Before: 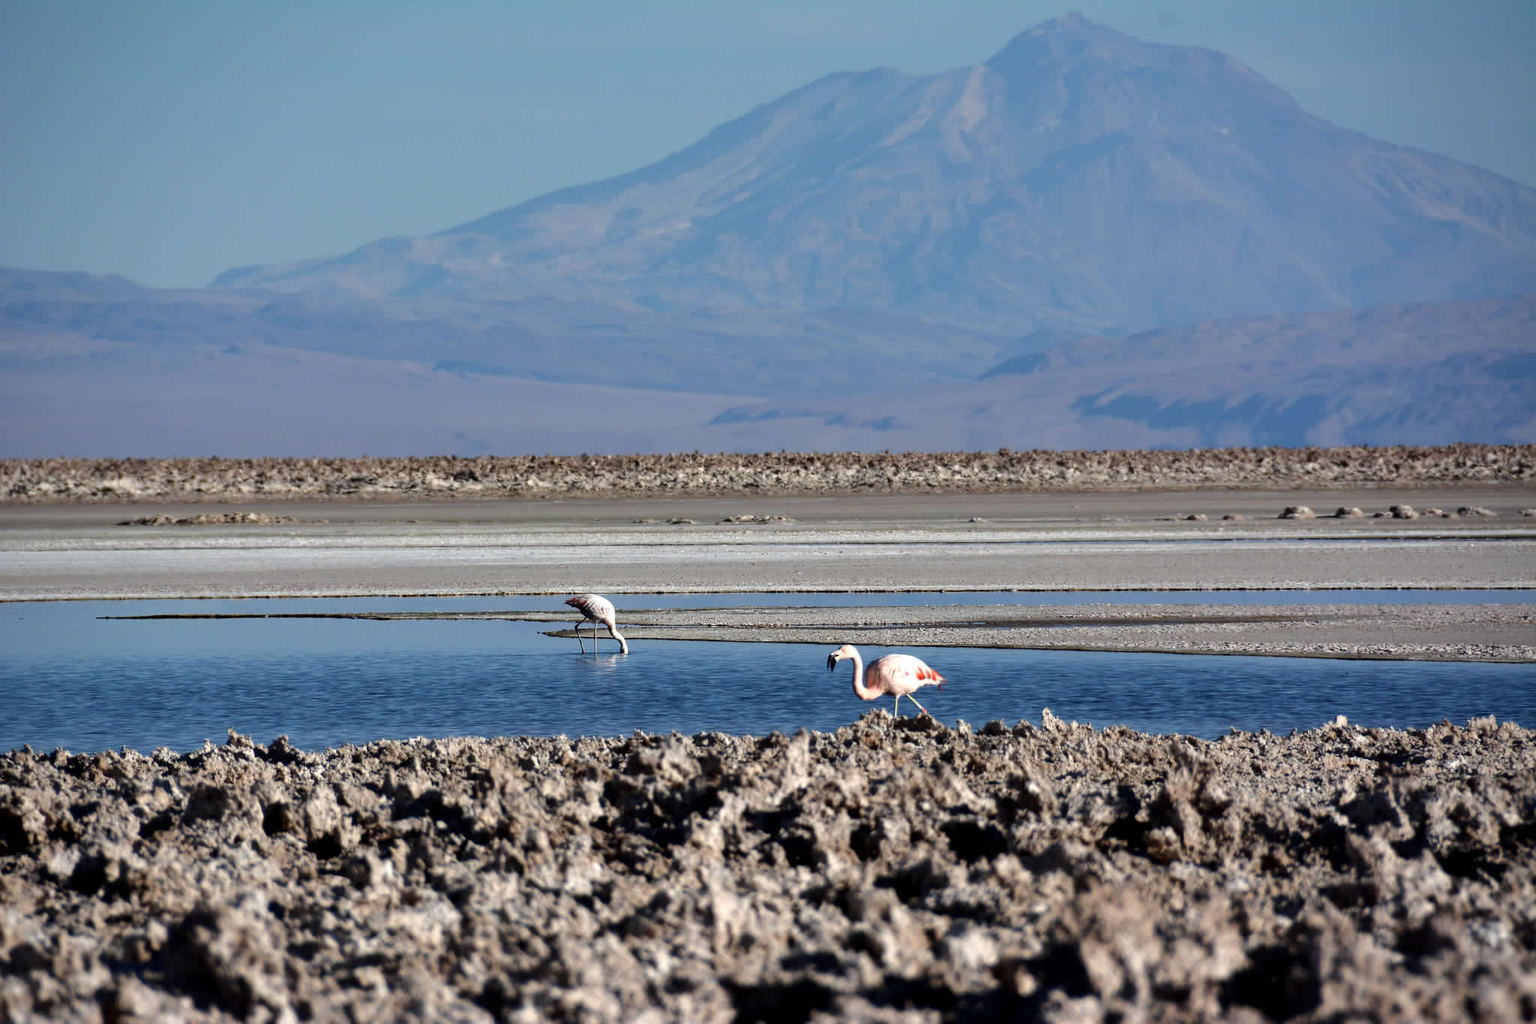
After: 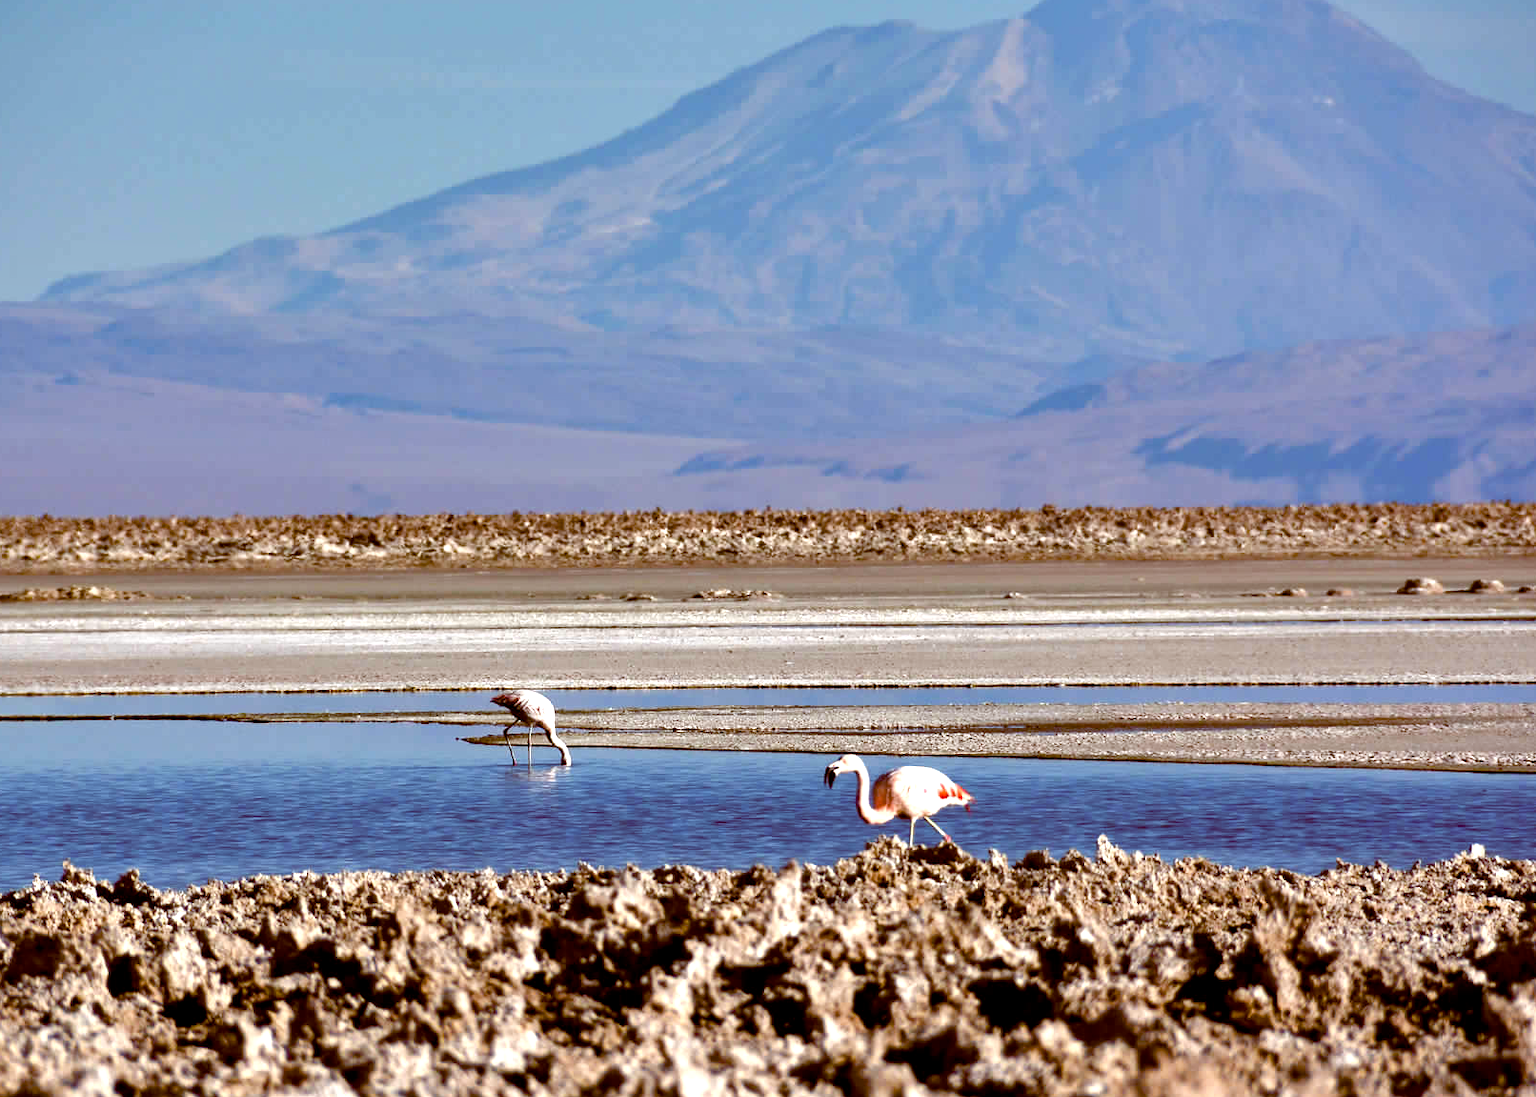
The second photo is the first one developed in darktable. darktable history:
crop: left 11.647%, top 4.982%, right 9.602%, bottom 10.571%
shadows and highlights: soften with gaussian
color balance rgb: highlights gain › luminance 18.036%, global offset › chroma 0.401%, global offset › hue 35.12°, perceptual saturation grading › global saturation 26.209%, perceptual saturation grading › highlights -28.451%, perceptual saturation grading › mid-tones 15.112%, perceptual saturation grading › shadows 33.899%, perceptual brilliance grading › global brilliance 12.315%, global vibrance 9.904%
